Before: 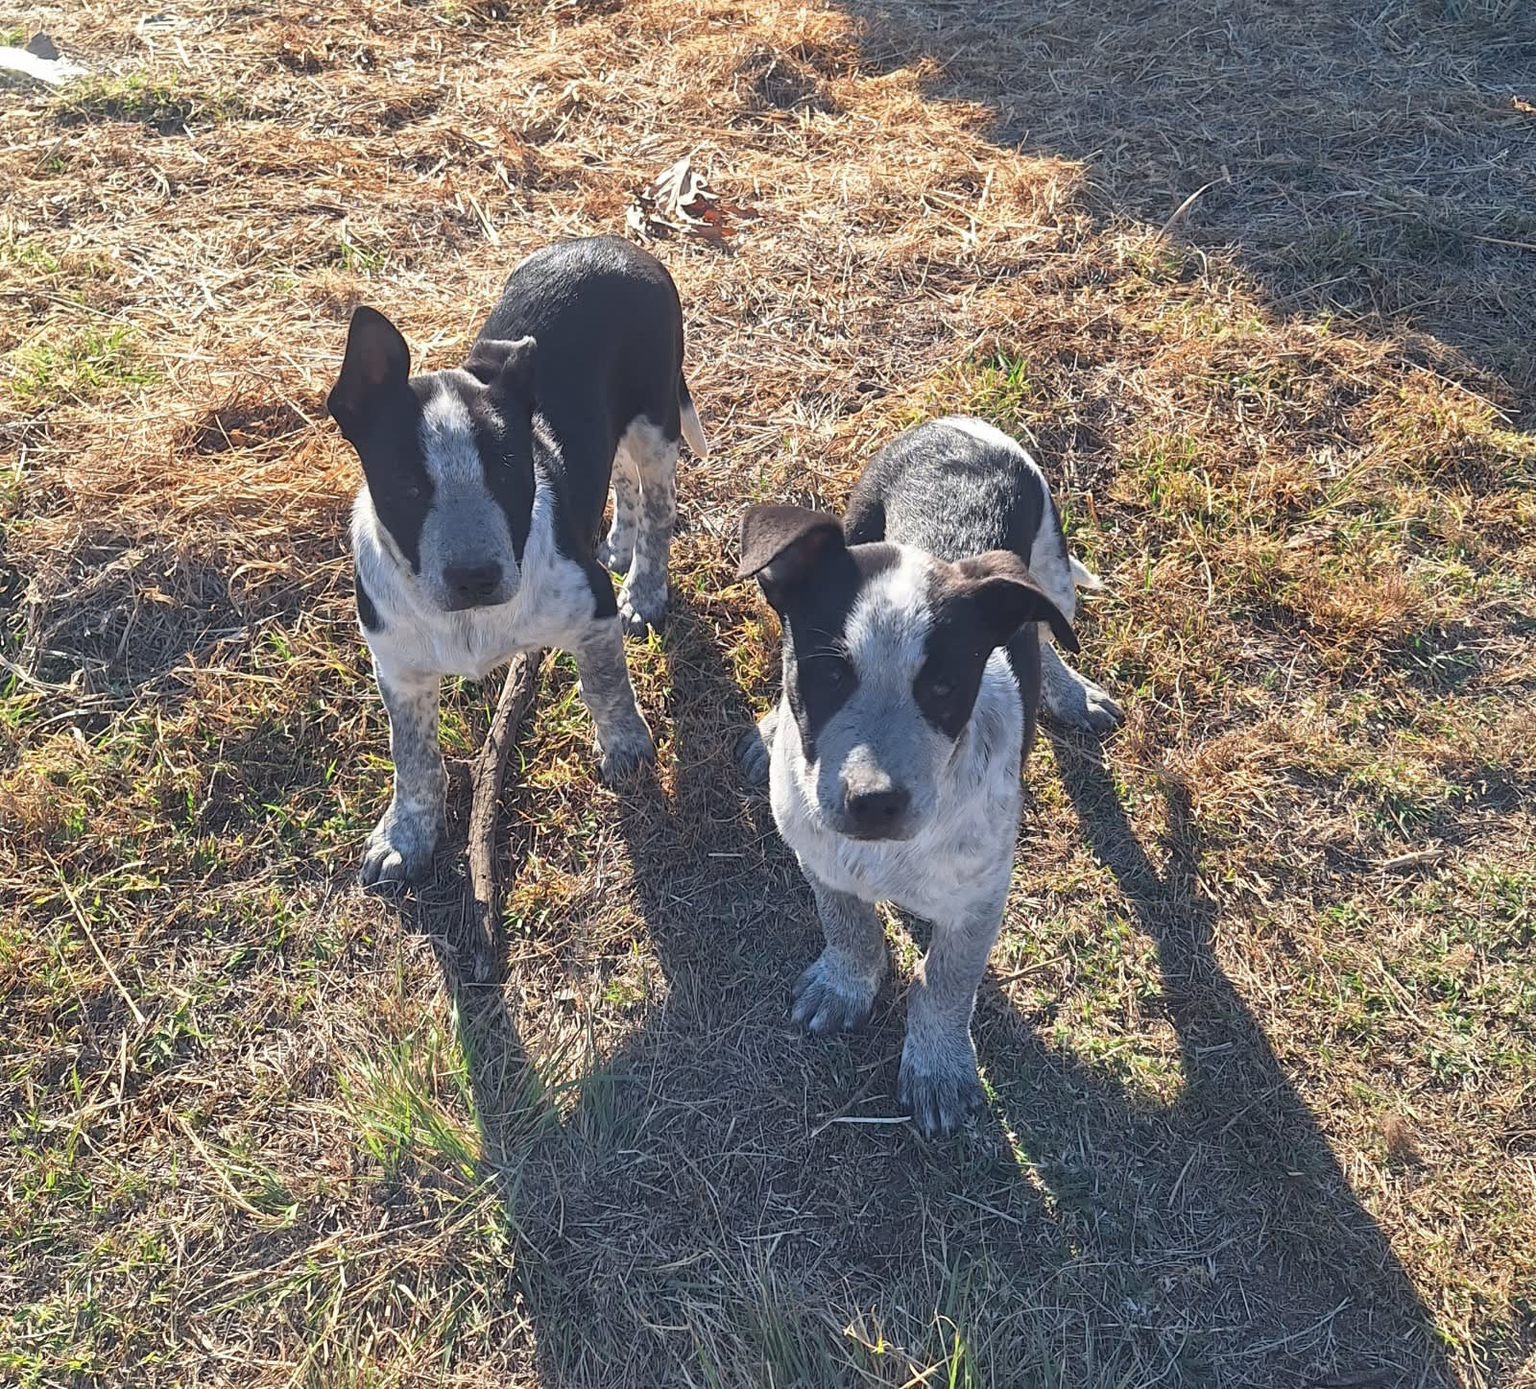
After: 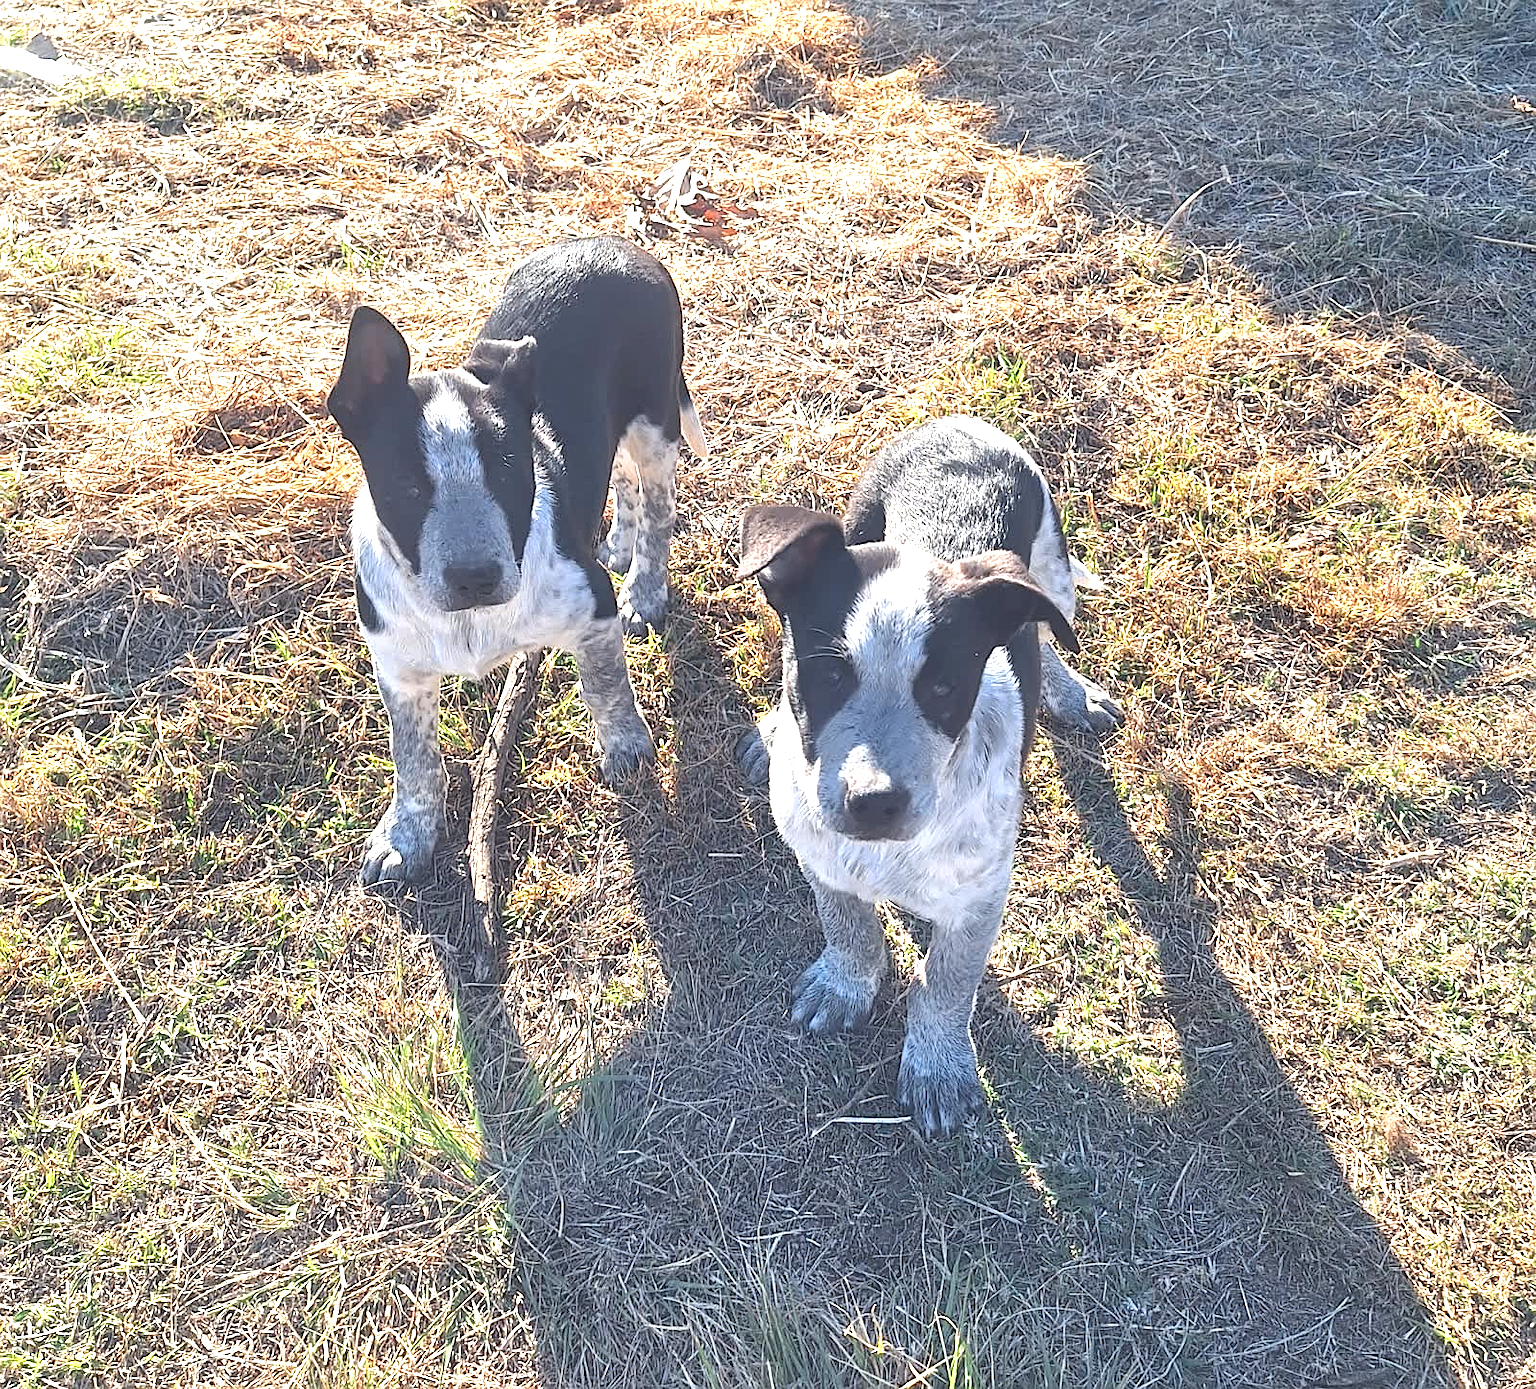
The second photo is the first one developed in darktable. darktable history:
exposure: black level correction -0.002, exposure 1.115 EV, compensate highlight preservation false
sharpen: radius 0.969, amount 0.604
